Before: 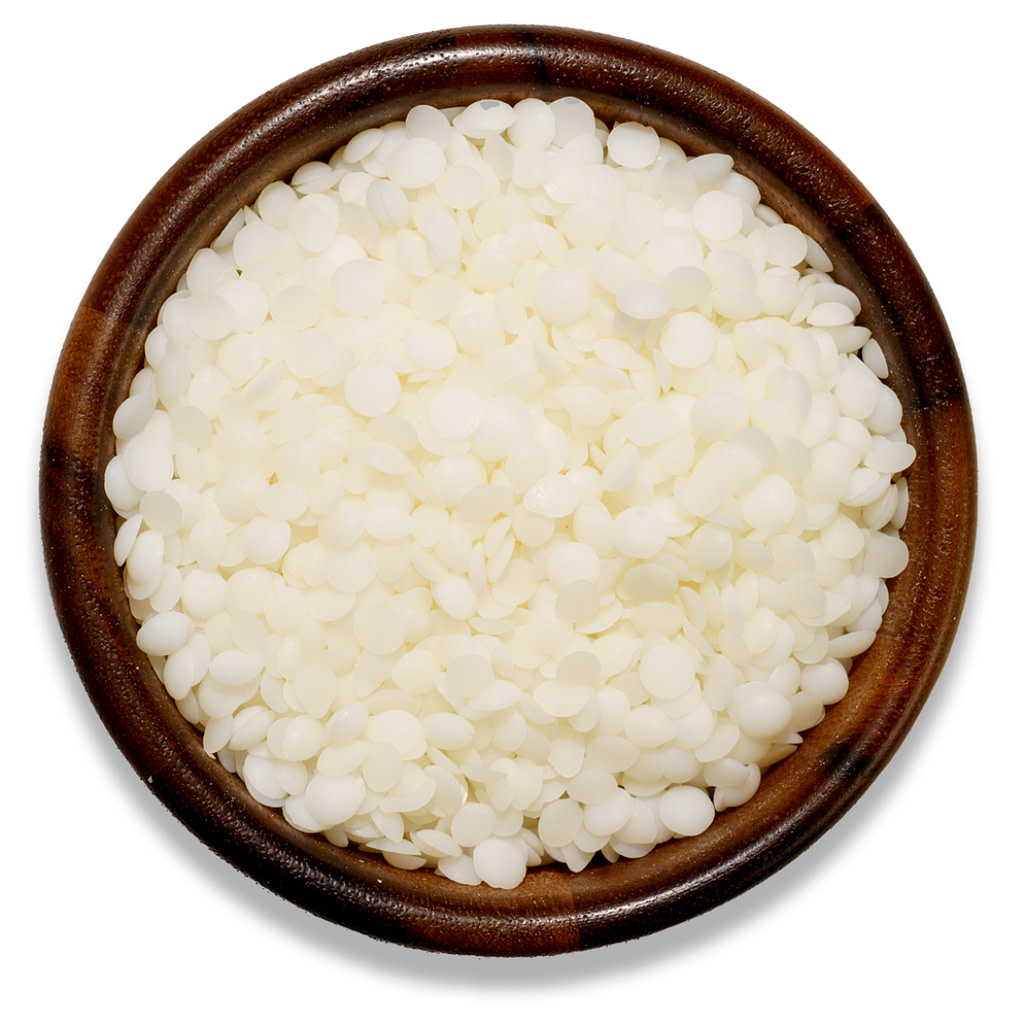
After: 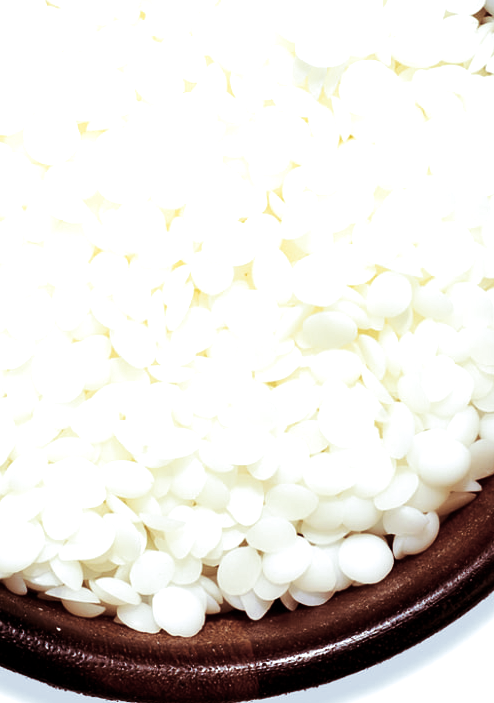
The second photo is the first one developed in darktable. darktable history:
crop: left 31.379%, top 24.658%, right 20.326%, bottom 6.628%
split-toning: on, module defaults
tone equalizer: -8 EV -0.75 EV, -7 EV -0.7 EV, -6 EV -0.6 EV, -5 EV -0.4 EV, -3 EV 0.4 EV, -2 EV 0.6 EV, -1 EV 0.7 EV, +0 EV 0.75 EV, edges refinement/feathering 500, mask exposure compensation -1.57 EV, preserve details no
white balance: red 0.931, blue 1.11
